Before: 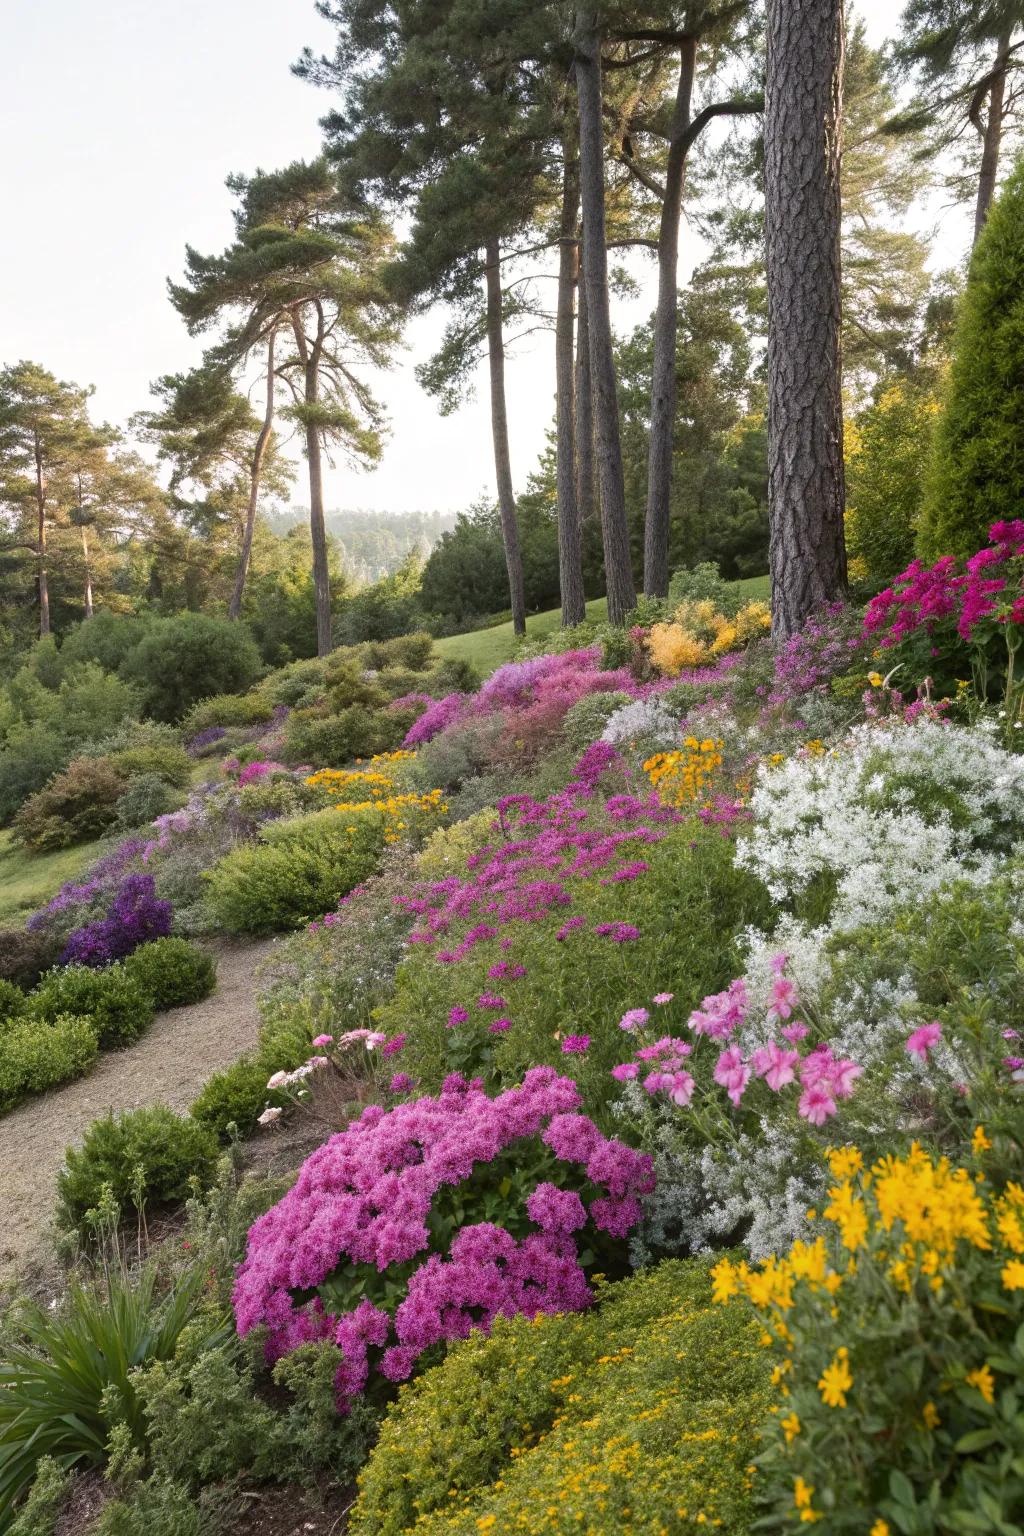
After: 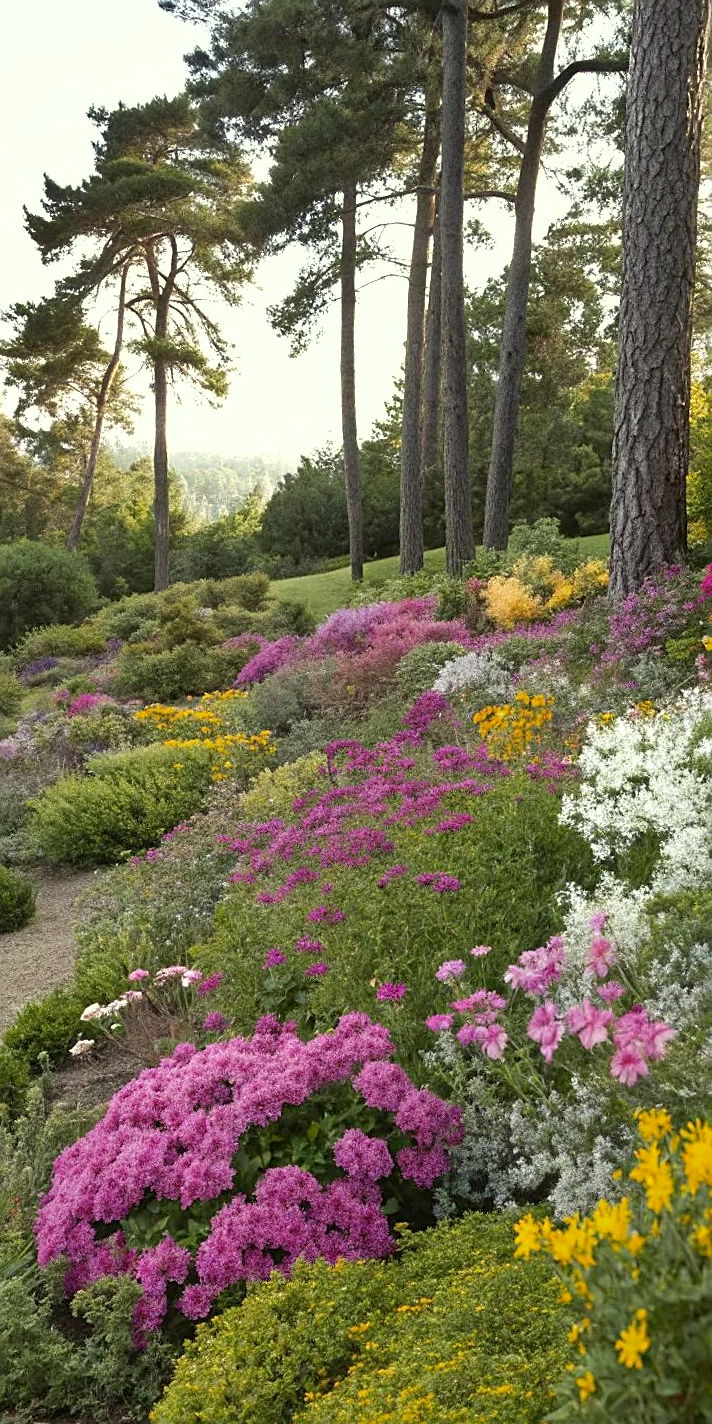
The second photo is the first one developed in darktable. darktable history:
sharpen: amount 0.496
crop and rotate: angle -3.01°, left 14.041%, top 0.02%, right 10.992%, bottom 0.041%
tone equalizer: -8 EV 0 EV, -7 EV -0.001 EV, -6 EV 0.001 EV, -5 EV -0.021 EV, -4 EV -0.09 EV, -3 EV -0.185 EV, -2 EV 0.228 EV, -1 EV 0.708 EV, +0 EV 0.482 EV, smoothing diameter 2.03%, edges refinement/feathering 21.04, mask exposure compensation -1.57 EV, filter diffusion 5
color correction: highlights a* -4.35, highlights b* 6.32
shadows and highlights: low approximation 0.01, soften with gaussian
